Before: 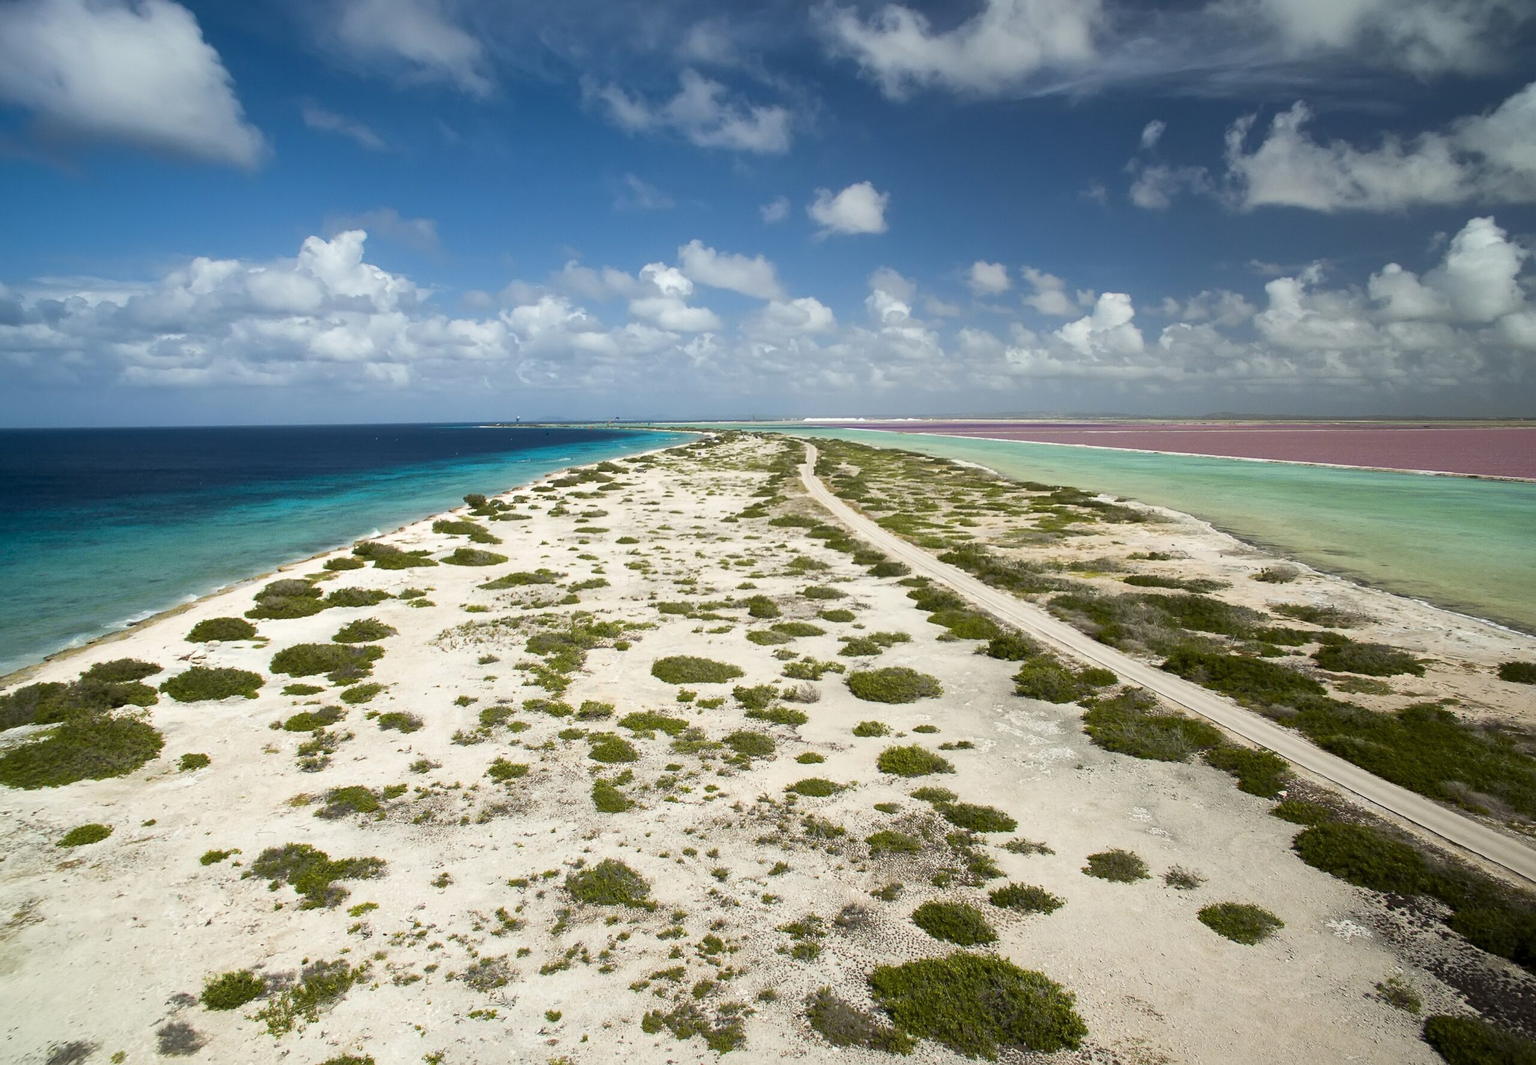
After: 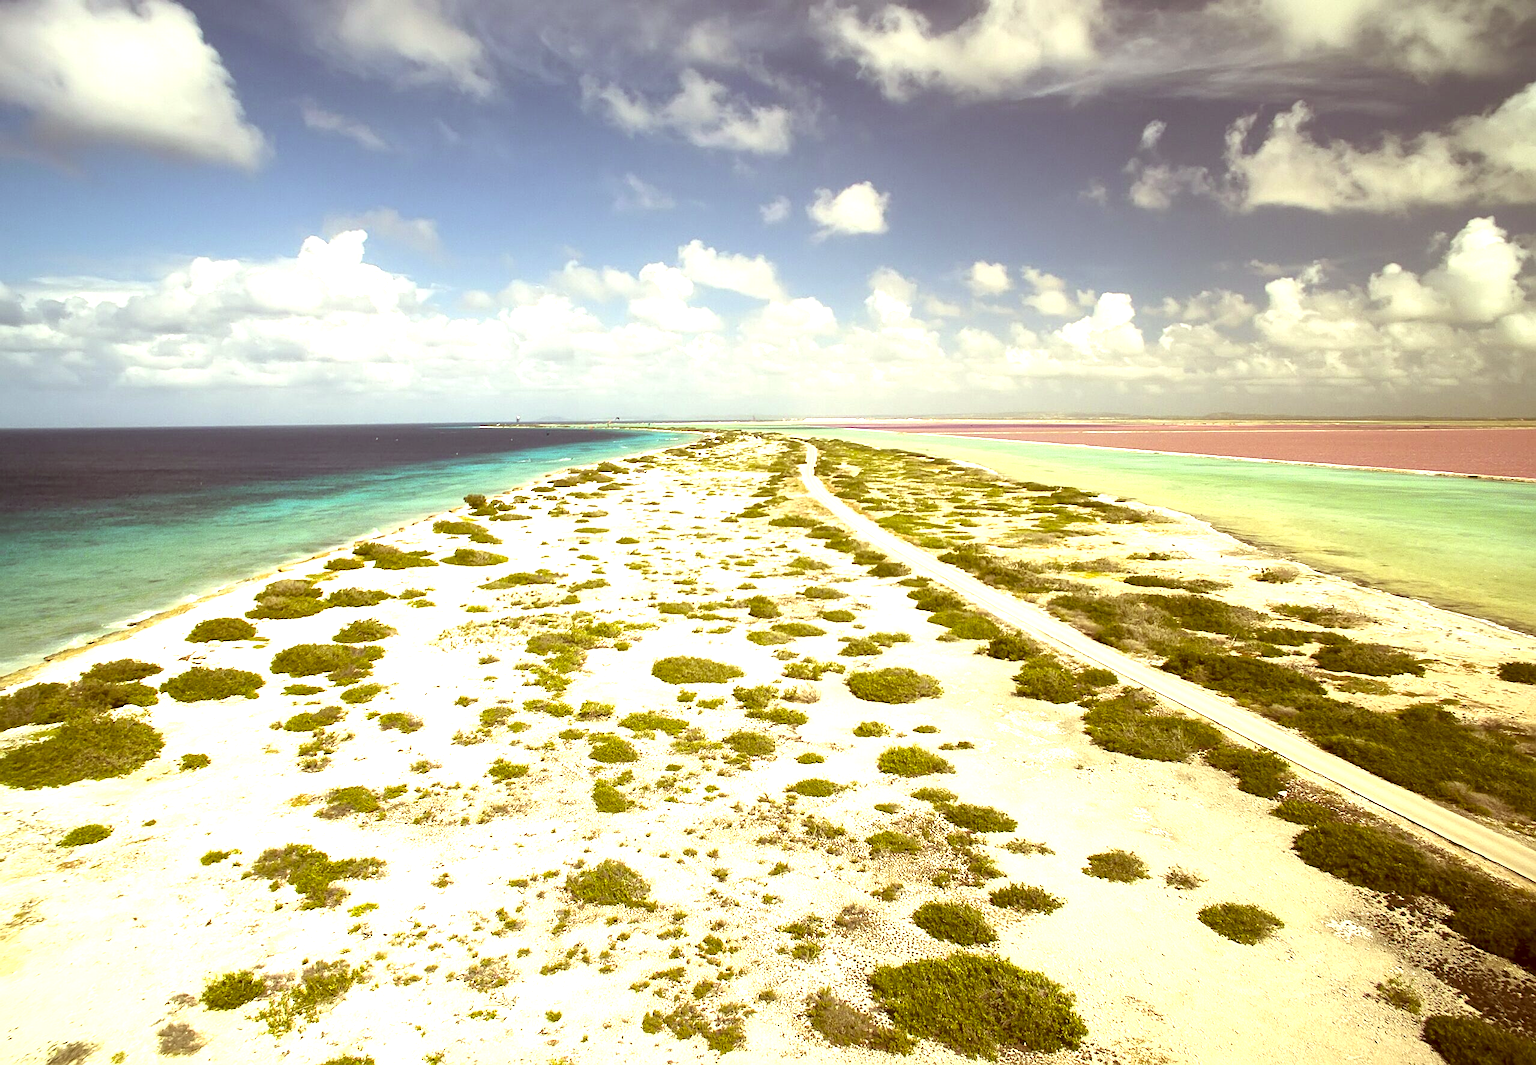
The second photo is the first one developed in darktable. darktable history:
color correction: highlights a* 1.01, highlights b* 24.47, shadows a* 15.65, shadows b* 24.83
exposure: black level correction 0, exposure 1.29 EV, compensate exposure bias true, compensate highlight preservation false
sharpen: amount 0.215
